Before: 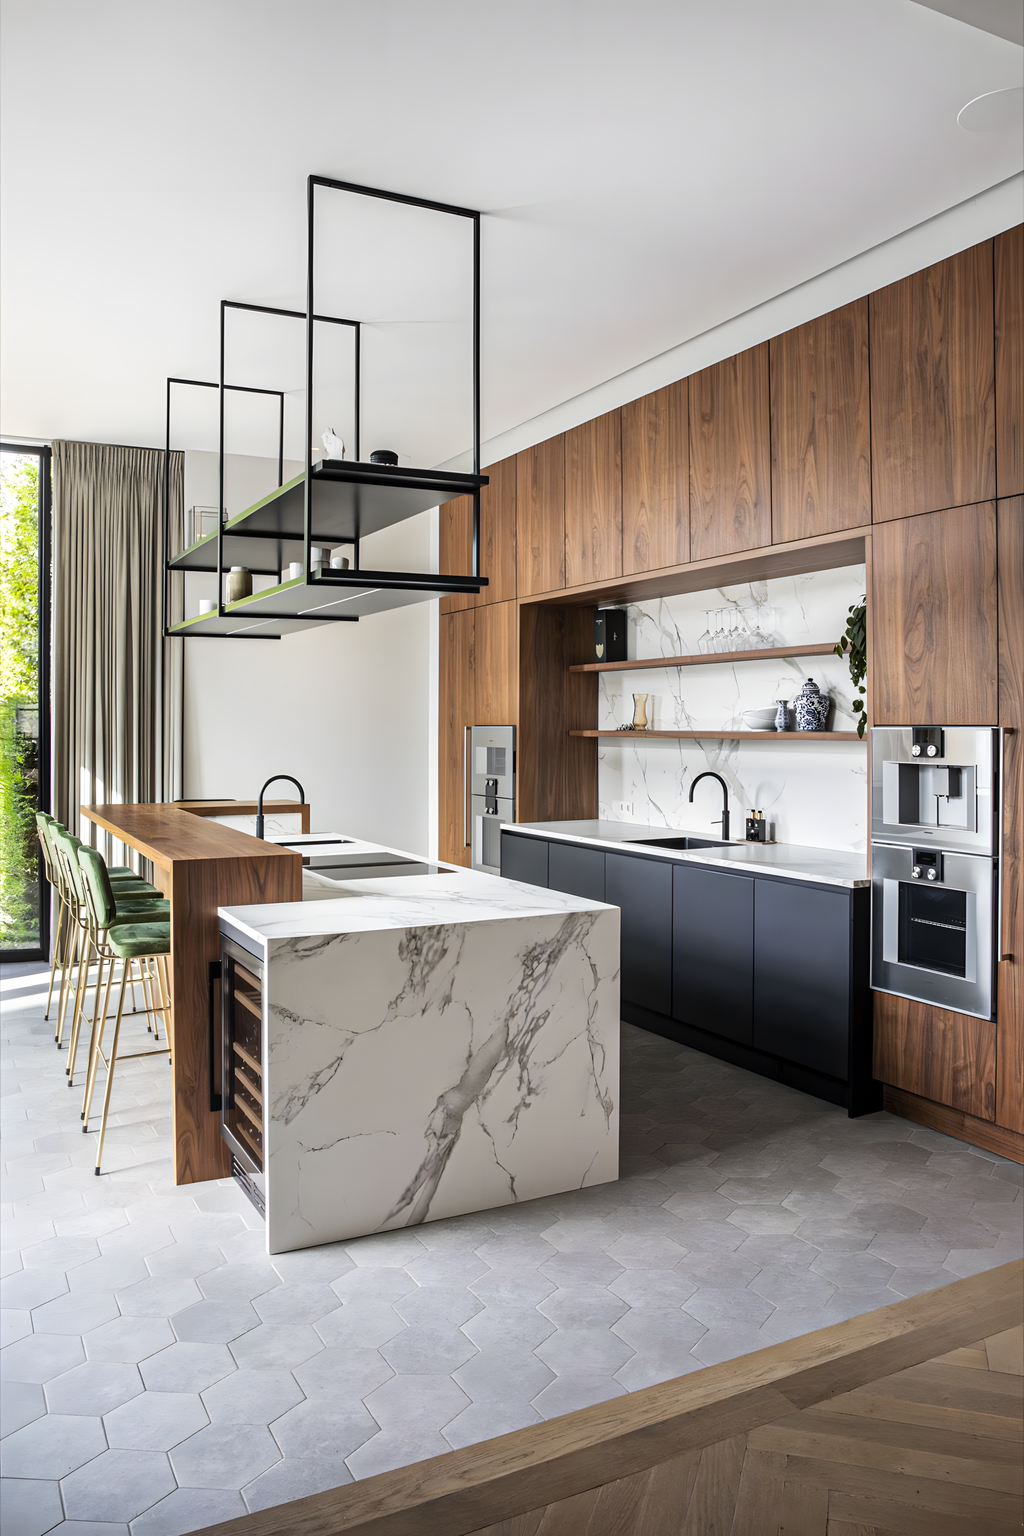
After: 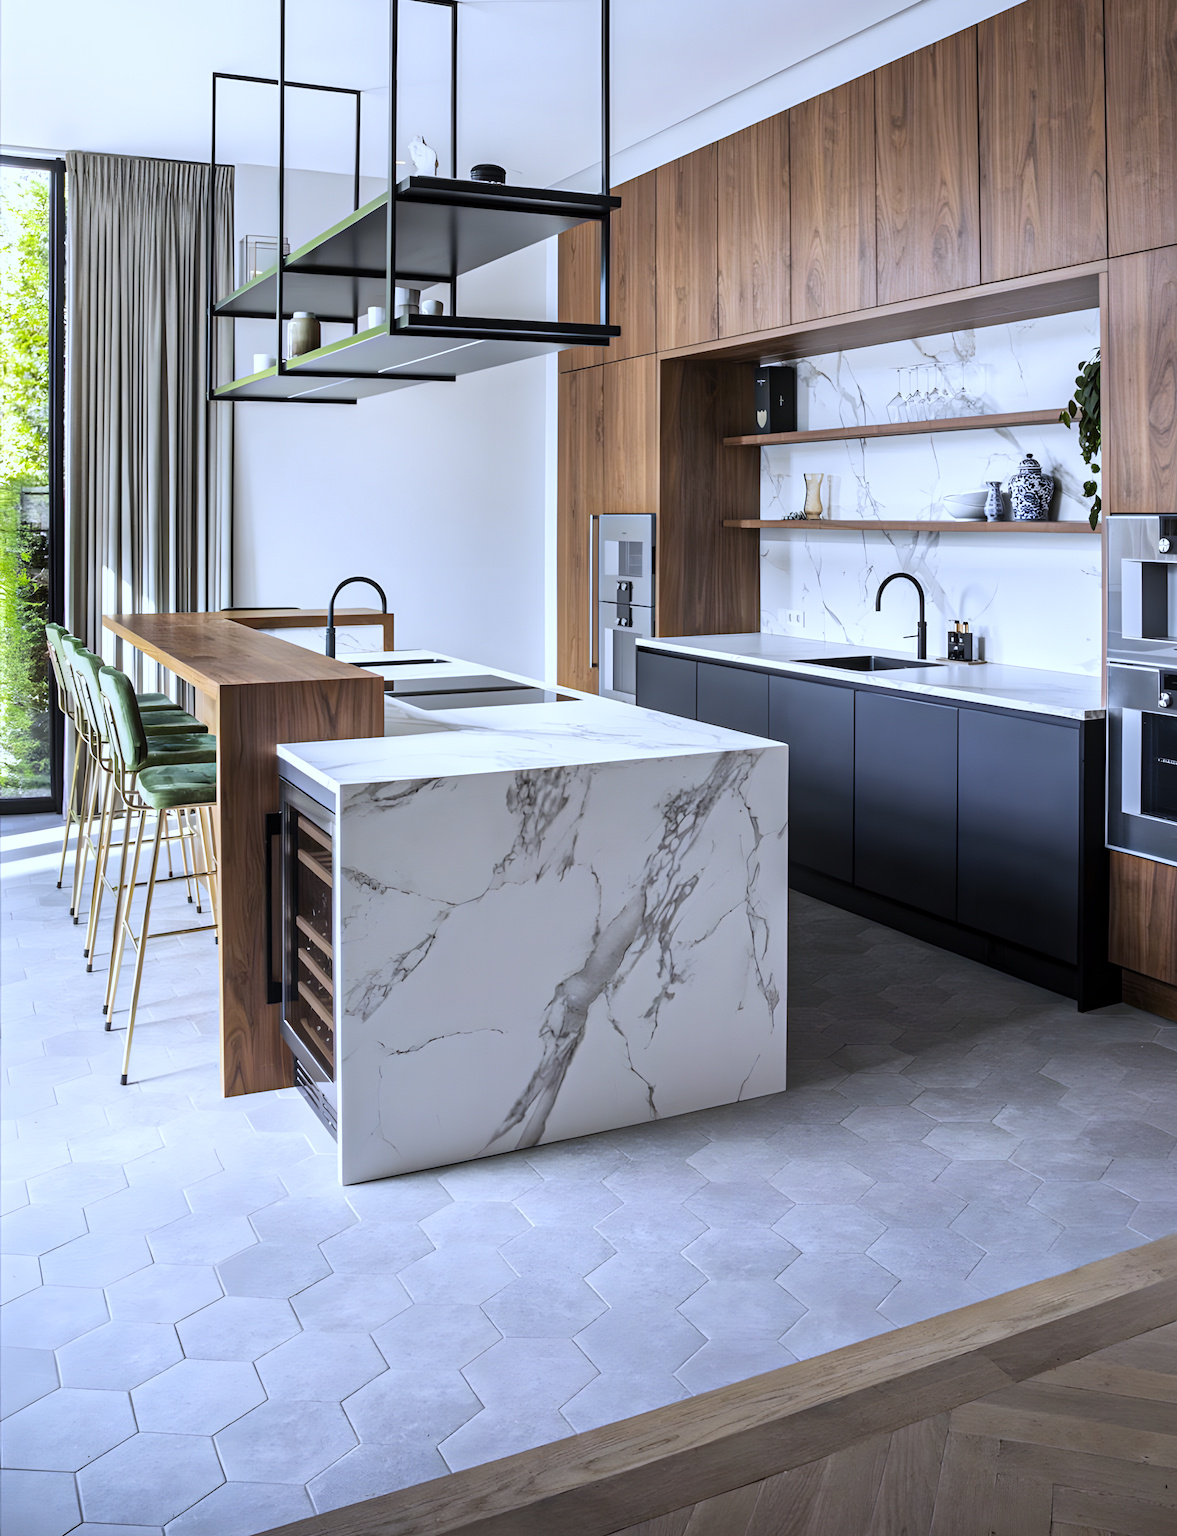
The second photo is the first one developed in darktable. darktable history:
crop: top 20.916%, right 9.437%, bottom 0.316%
white balance: red 0.948, green 1.02, blue 1.176
